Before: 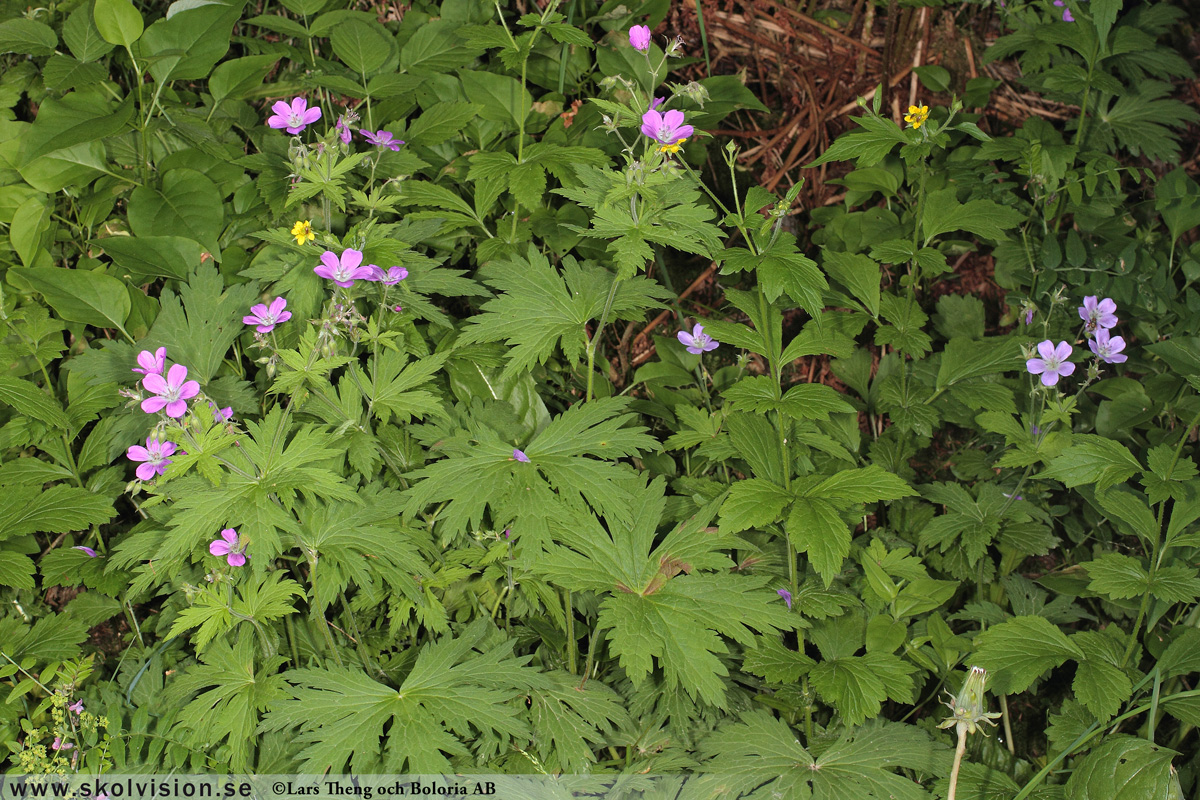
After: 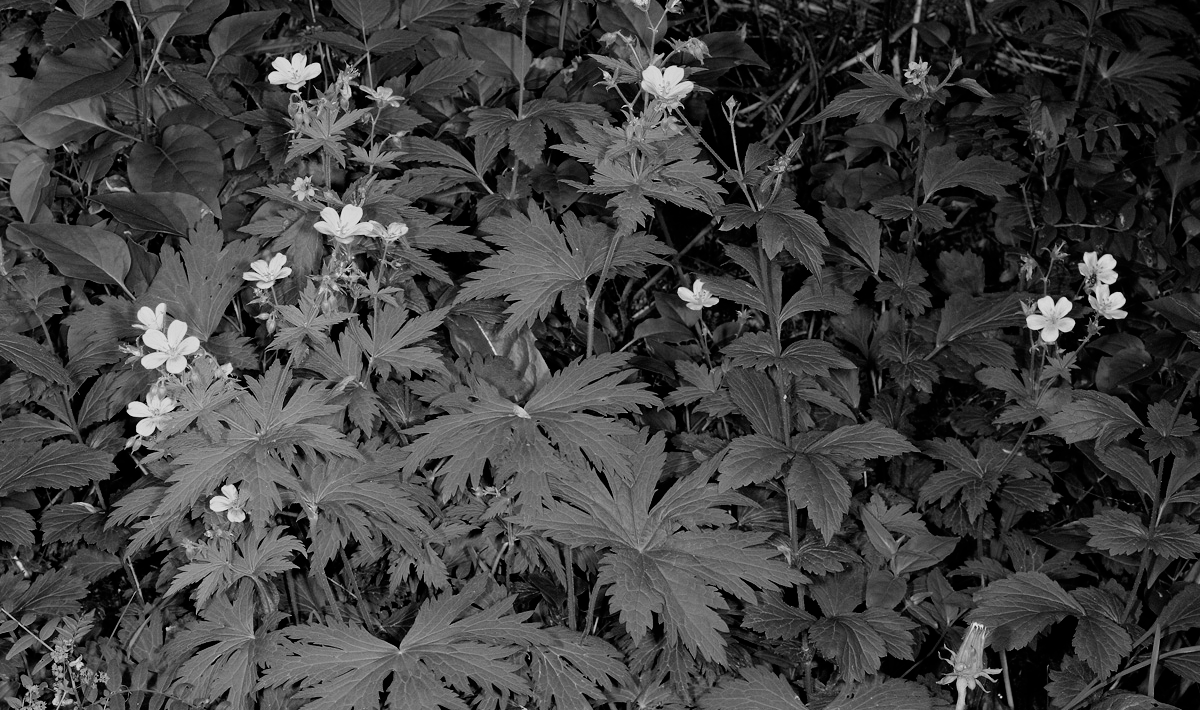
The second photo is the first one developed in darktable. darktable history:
color calibration: output gray [0.253, 0.26, 0.487, 0], gray › normalize channels true, illuminant same as pipeline (D50), adaptation XYZ, x 0.346, y 0.359, gamut compression 0
crop and rotate: top 5.609%, bottom 5.609%
color balance rgb: perceptual saturation grading › global saturation 20%, global vibrance 20%
filmic rgb: black relative exposure -5 EV, white relative exposure 3.5 EV, hardness 3.19, contrast 1.3, highlights saturation mix -50%
